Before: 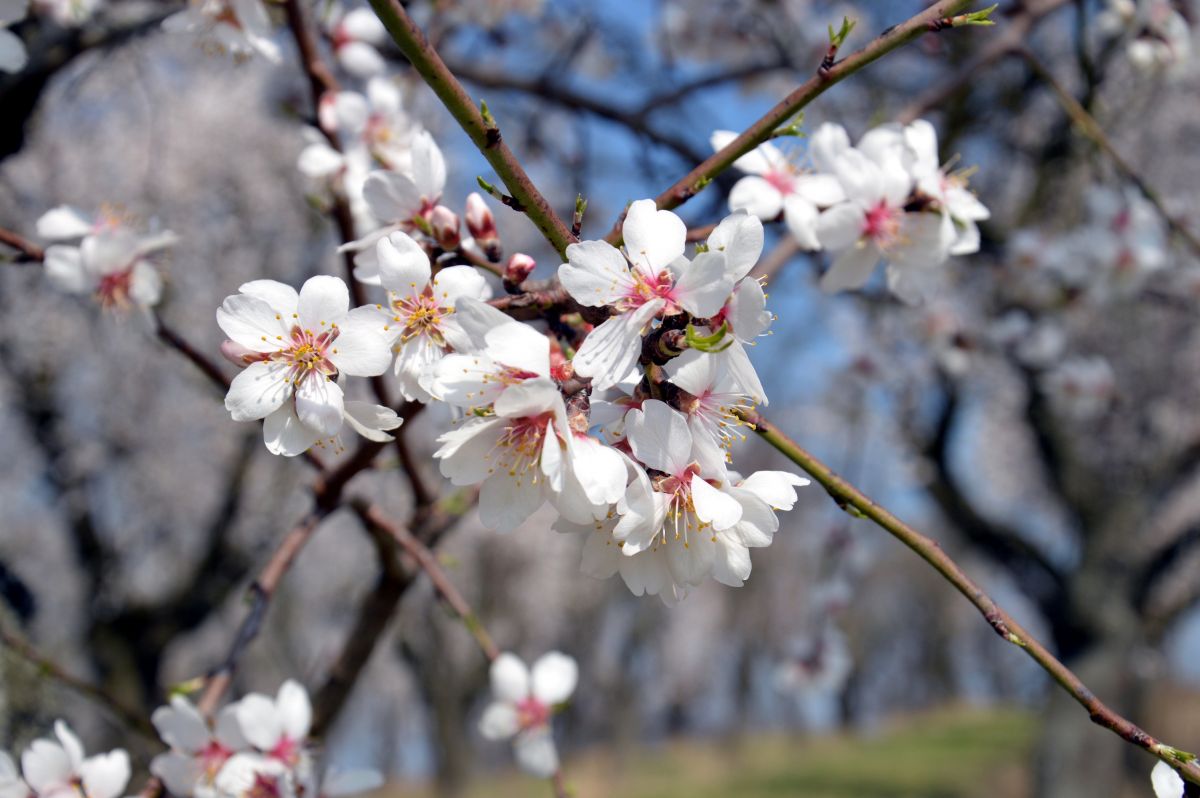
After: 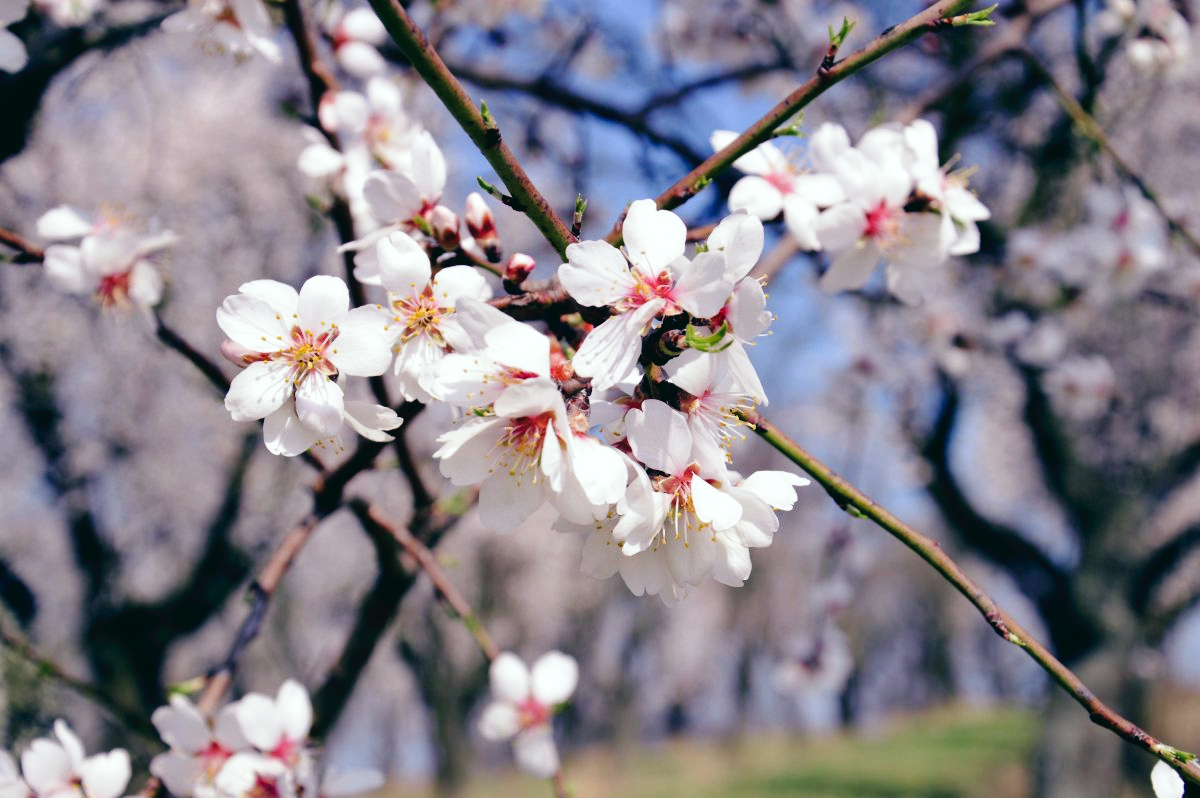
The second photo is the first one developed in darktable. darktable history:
tone curve: curves: ch0 [(0, 0) (0.003, 0.03) (0.011, 0.032) (0.025, 0.035) (0.044, 0.038) (0.069, 0.041) (0.1, 0.058) (0.136, 0.091) (0.177, 0.133) (0.224, 0.181) (0.277, 0.268) (0.335, 0.363) (0.399, 0.461) (0.468, 0.554) (0.543, 0.633) (0.623, 0.709) (0.709, 0.784) (0.801, 0.869) (0.898, 0.938) (1, 1)], preserve colors none
color look up table: target L [98.9, 92.33, 90.75, 87.37, 87.1, 83.26, 75.68, 63.67, 60.29, 45.69, 41.67, 32.81, 19.62, 200.51, 72.87, 68.34, 70.17, 66.17, 53.41, 53.53, 52.8, 48.76, 43.91, 36.49, 27.01, 16.9, 14.41, 77.66, 73.68, 75.89, 73.27, 60.65, 58.23, 49.14, 46.27, 47.8, 43.02, 36.98, 35.25, 27.87, 17.31, 14.6, 4.772, 99.02, 86.27, 59.63, 54.93, 51.13, 27.92], target a [-15.24, -32.21, -28.69, -55.05, -35.7, -21.36, -47.11, -62.61, -22.05, -37.54, -9.354, -23.09, -19.72, 0, 27.79, 30.11, 4.075, 18.52, 56.01, 62.29, 22.18, 72.48, 22.9, 47.24, 26.27, 25.61, -5.782, 9.973, 37.07, 20.66, 40.91, 68.99, 68.02, 28.26, 23.52, 40.86, 61.97, 11.61, 54.06, 35.21, 16.93, 34.05, -13.71, -10.69, -23.45, 4.407, -6.981, -19.61, -5.848], target b [22.86, 37.76, 2.007, 30.56, 17.99, 8.462, 43.94, 38.92, 5.164, 30.8, 20.53, 19.8, 7.508, 0, 23.43, 56.69, 60.08, 36.89, 20.13, 52.38, 19.57, 34.87, 38.44, 26.46, 32.53, 5.544, 6.766, -5.824, -17.97, -32.42, -36.64, -37.15, -58.53, -9.156, -79.28, -36.37, -10.23, -56.31, -77.65, -8.547, -32.35, -45.35, -6.877, -3.032, -13.33, -54.05, -5.938, -32.95, -15.59], num patches 49
